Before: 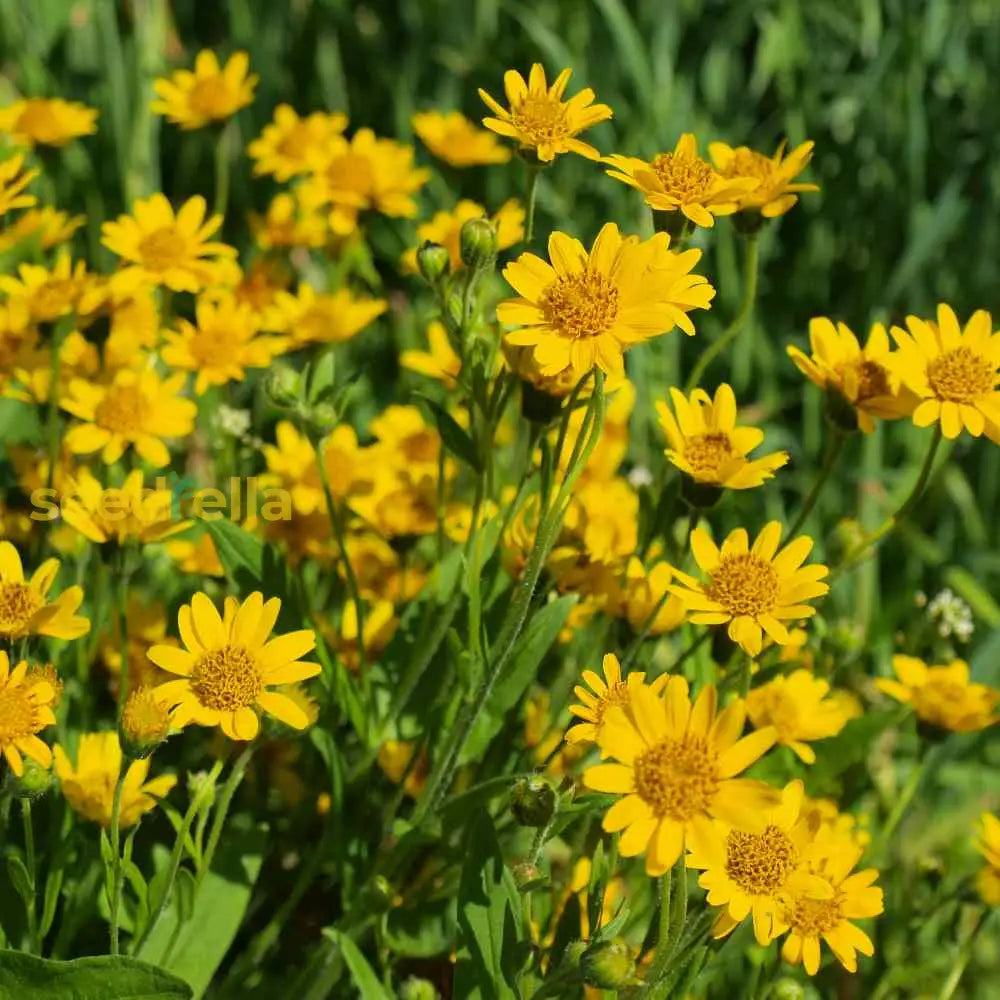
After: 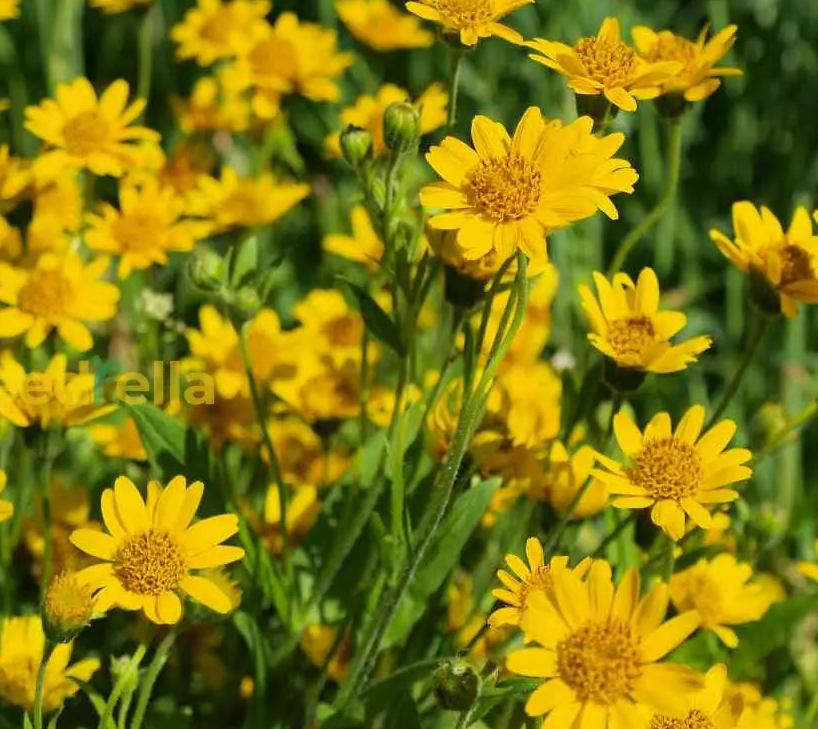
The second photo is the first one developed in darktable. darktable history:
crop: left 7.752%, top 11.618%, right 10.447%, bottom 15.419%
